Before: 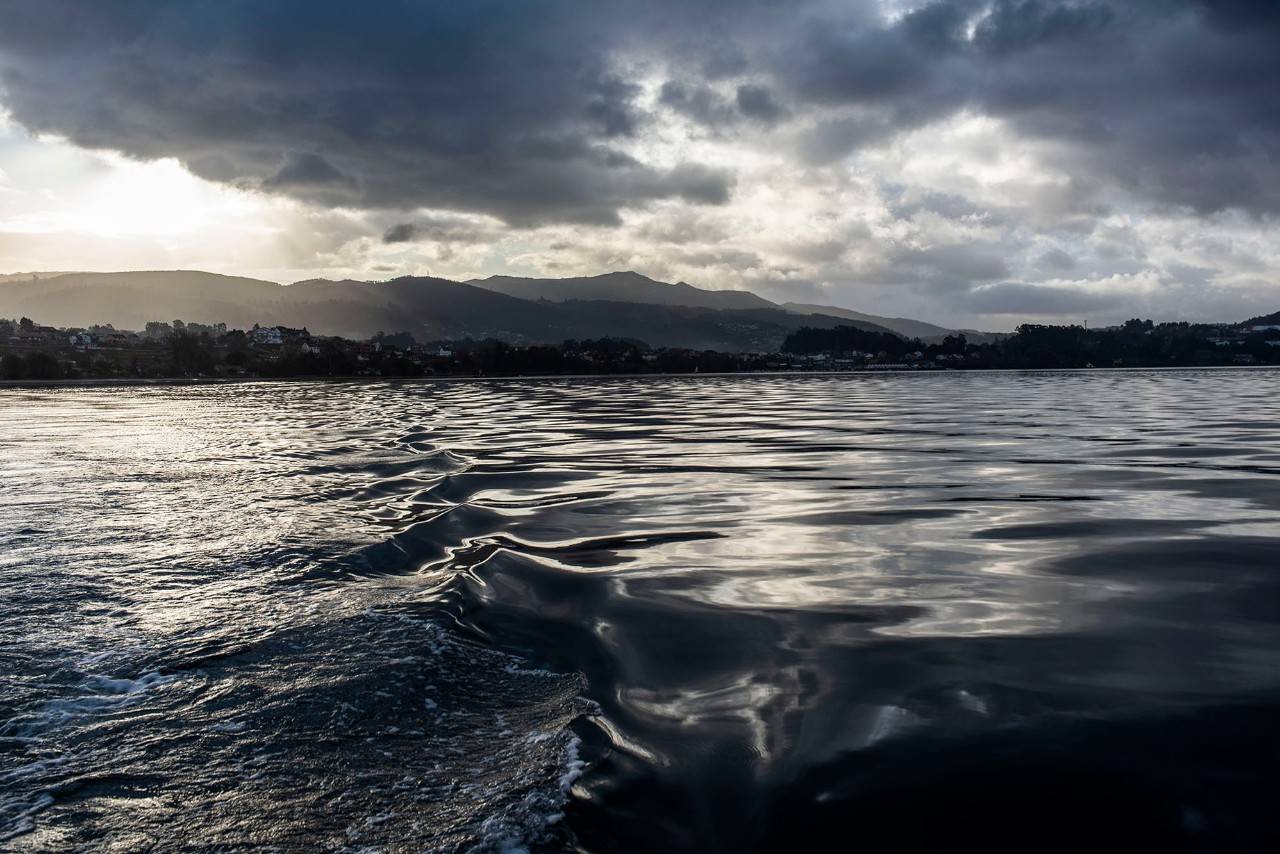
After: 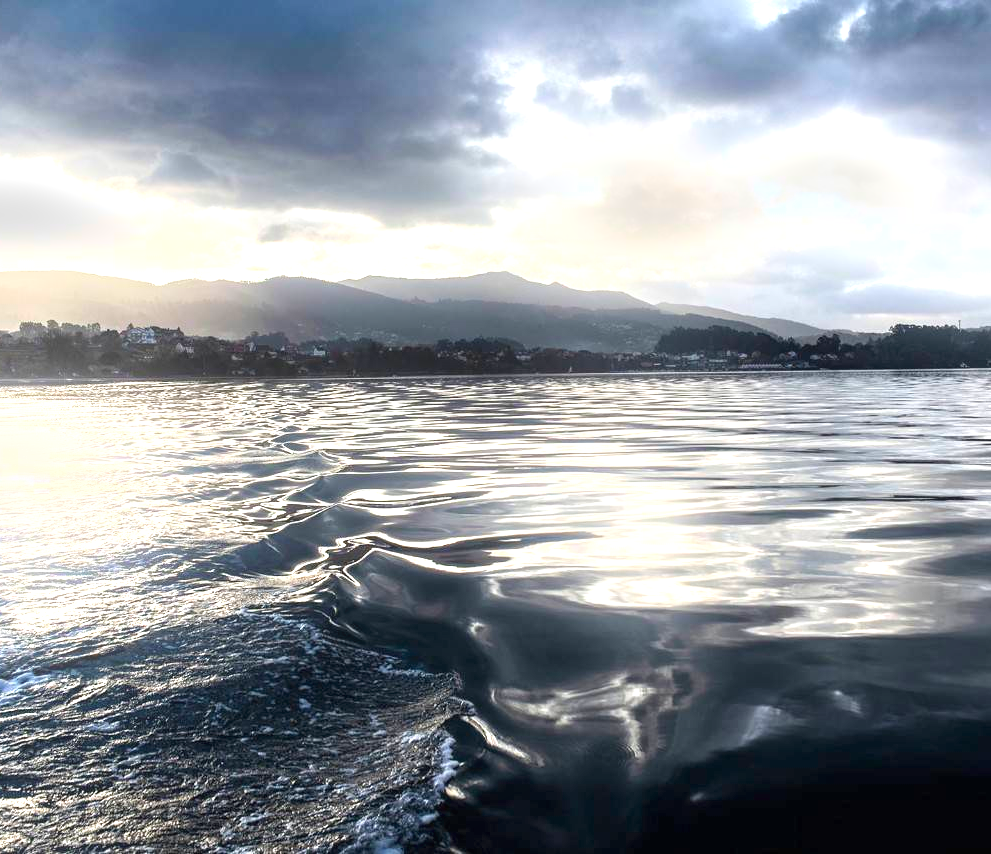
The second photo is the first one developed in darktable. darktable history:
exposure: black level correction 0, exposure 1.45 EV, compensate exposure bias true, compensate highlight preservation false
crop: left 9.88%, right 12.664%
bloom: size 9%, threshold 100%, strength 7%
